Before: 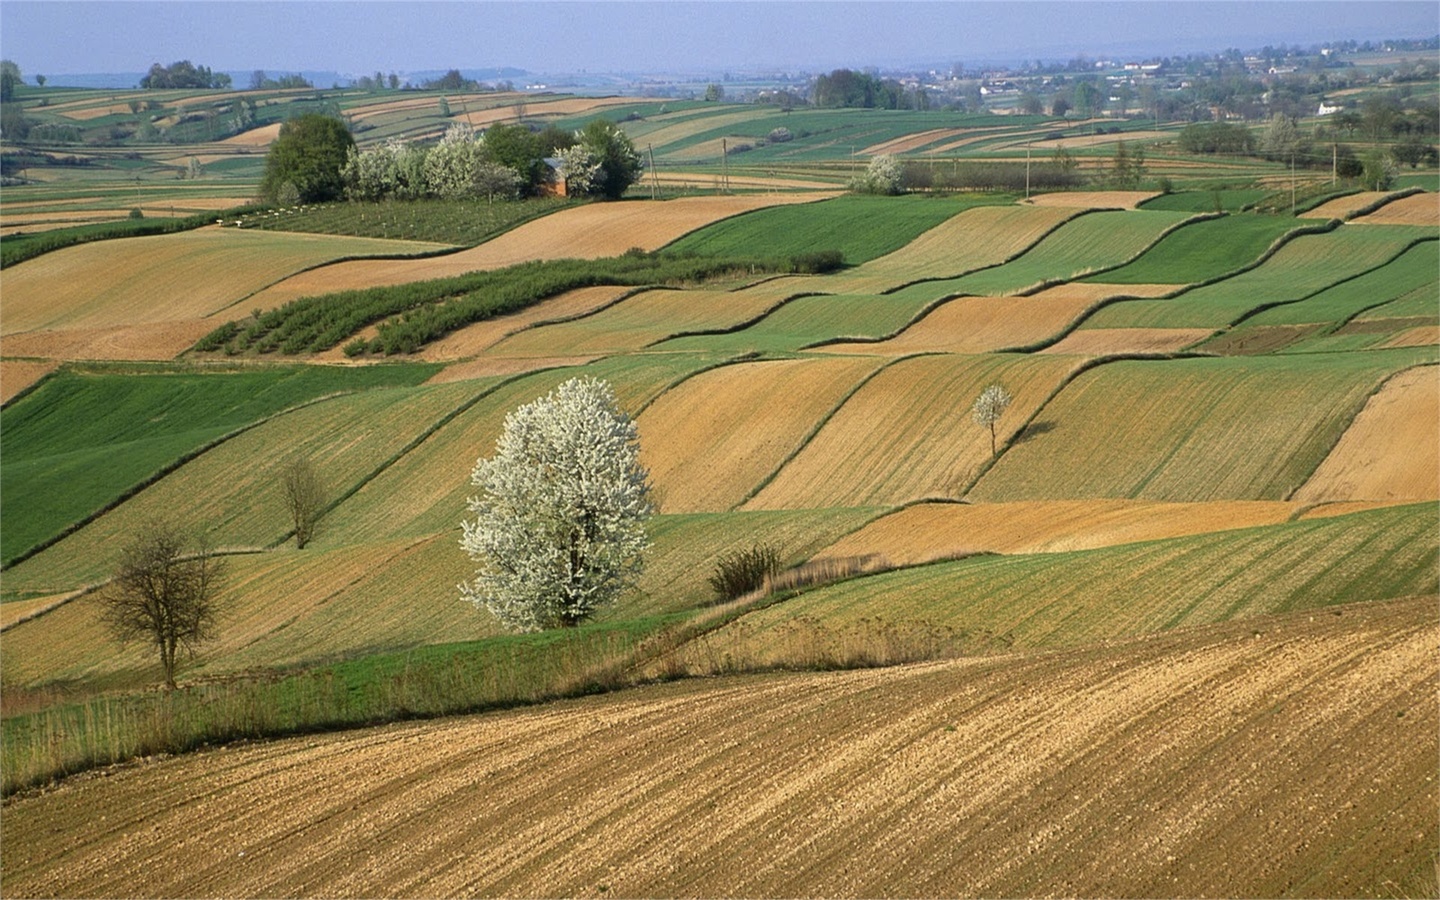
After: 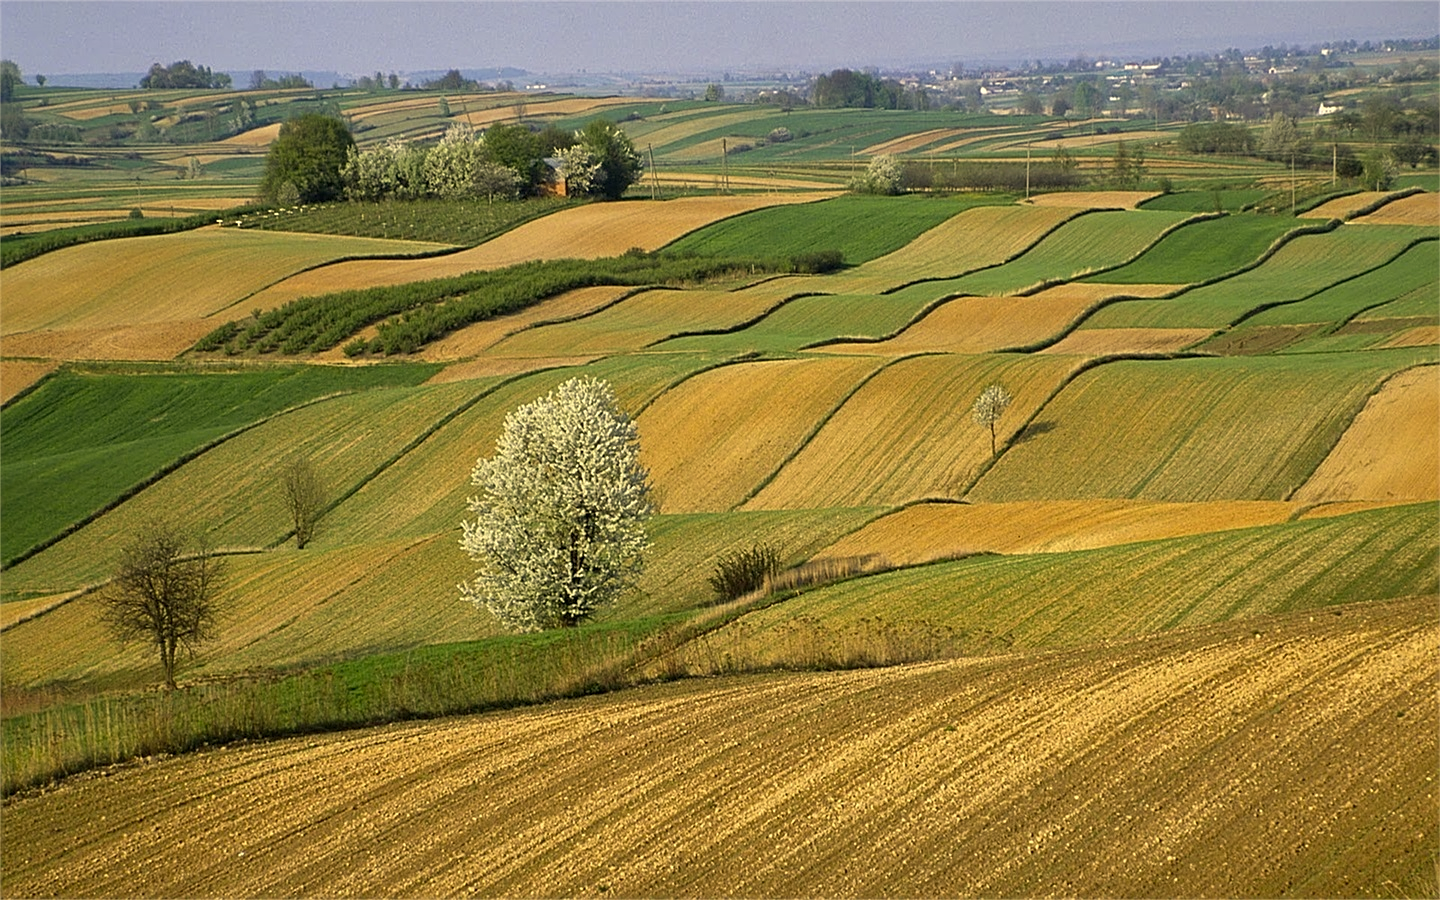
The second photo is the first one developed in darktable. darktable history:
sharpen: on, module defaults
color correction: highlights a* 2.72, highlights b* 22.8
white balance: red 0.986, blue 1.01
shadows and highlights: soften with gaussian
